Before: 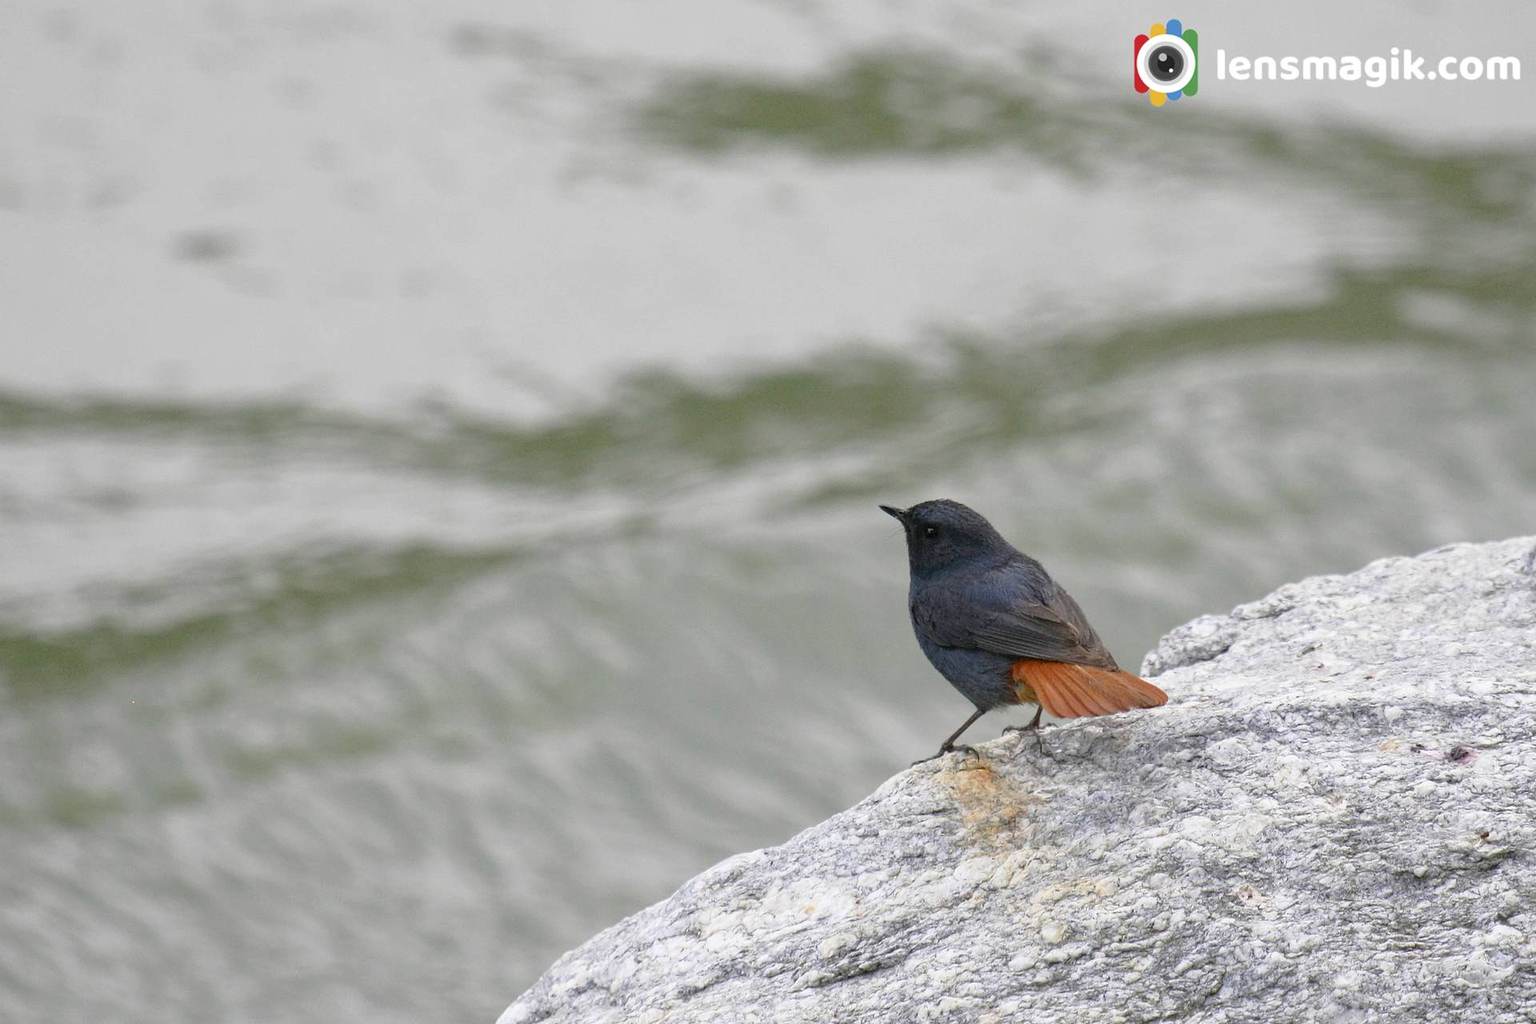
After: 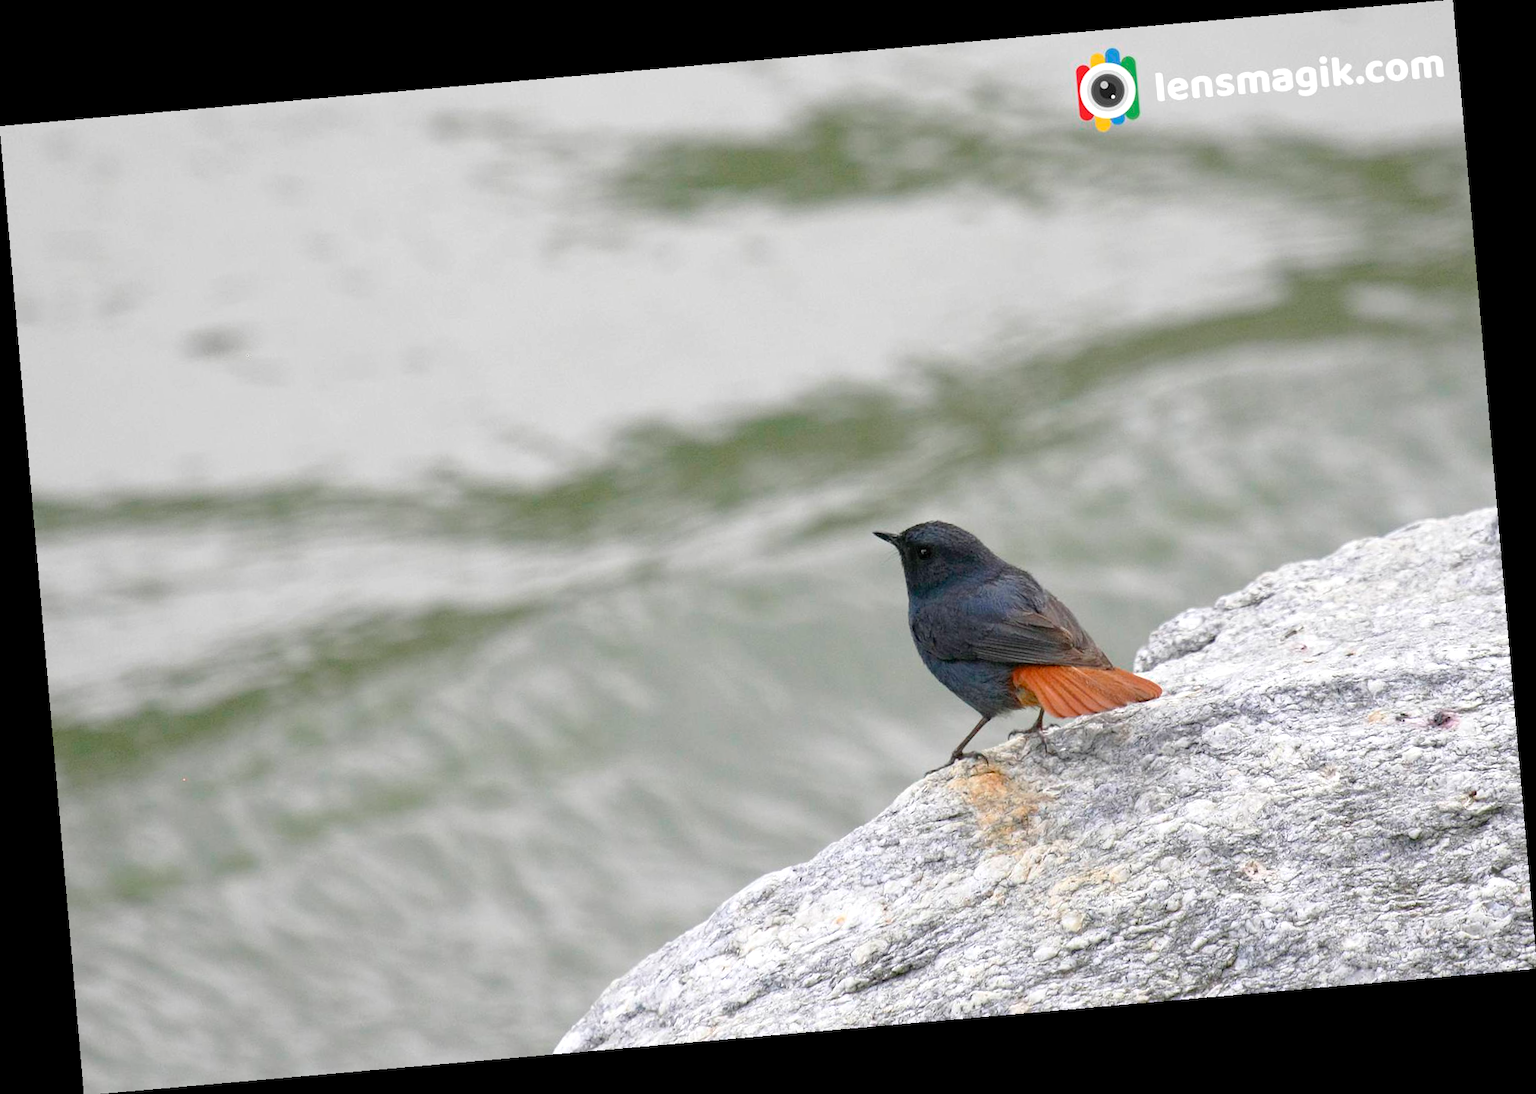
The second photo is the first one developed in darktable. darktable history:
rotate and perspective: rotation -4.98°, automatic cropping off
exposure: exposure 0.217 EV, compensate highlight preservation false
